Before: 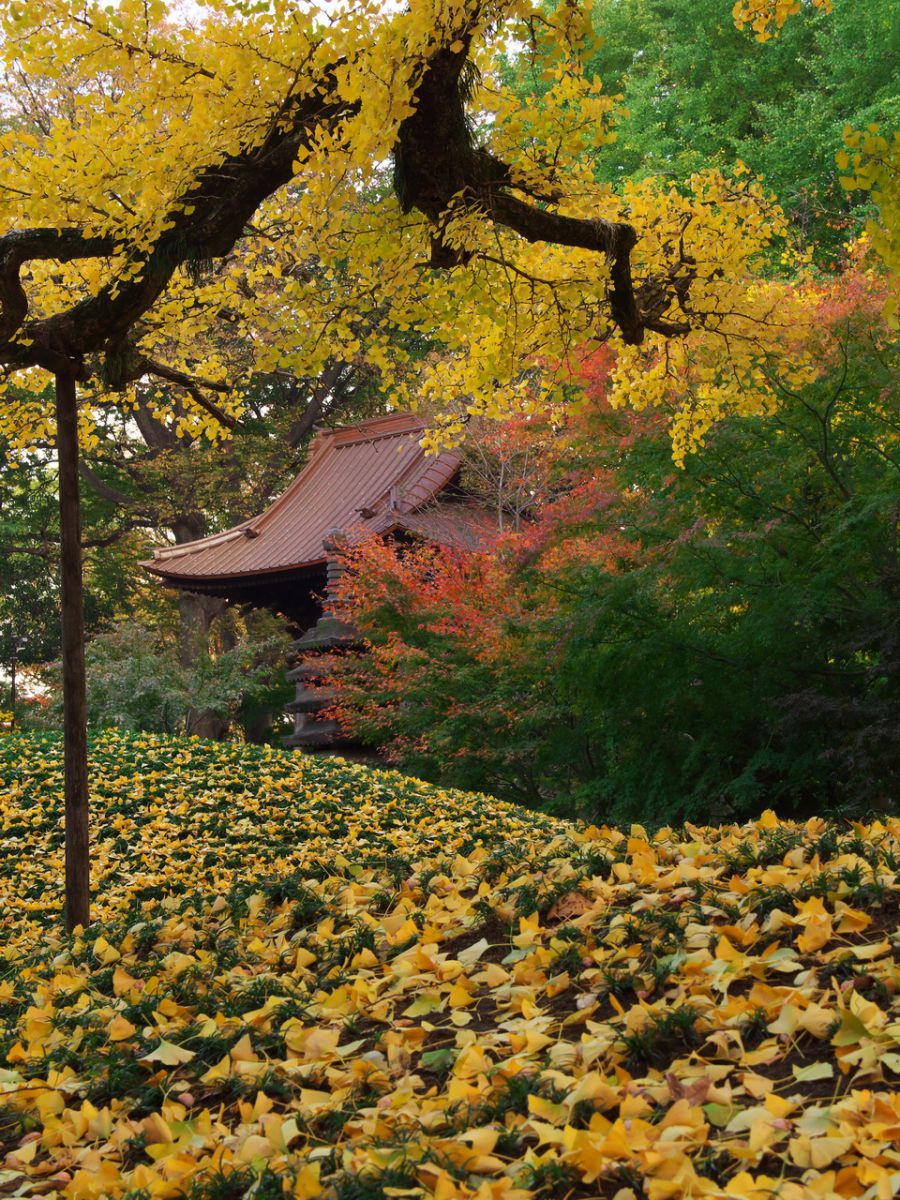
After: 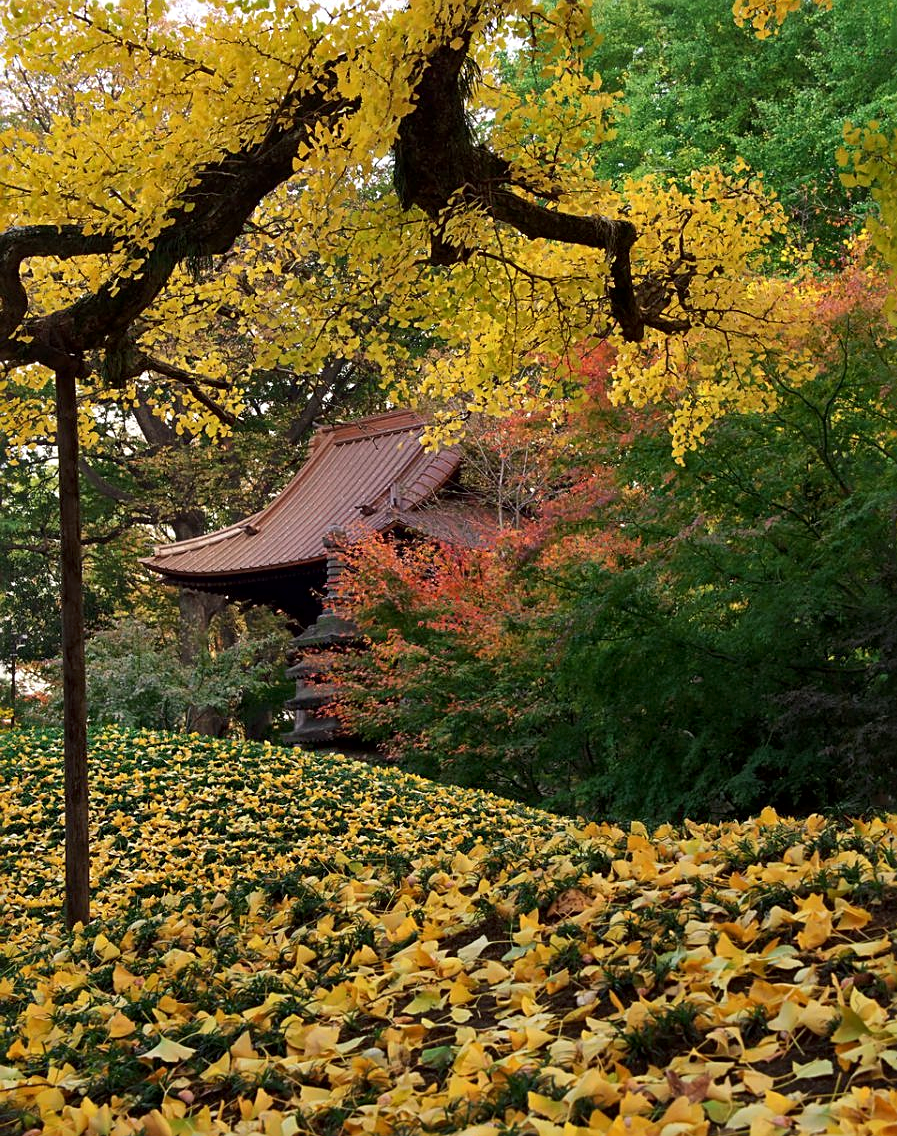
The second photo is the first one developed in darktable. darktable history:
exposure: exposure -0.04 EV, compensate highlight preservation false
sharpen: on, module defaults
local contrast: mode bilateral grid, contrast 21, coarseness 51, detail 149%, midtone range 0.2
crop: top 0.261%, right 0.266%, bottom 5.04%
